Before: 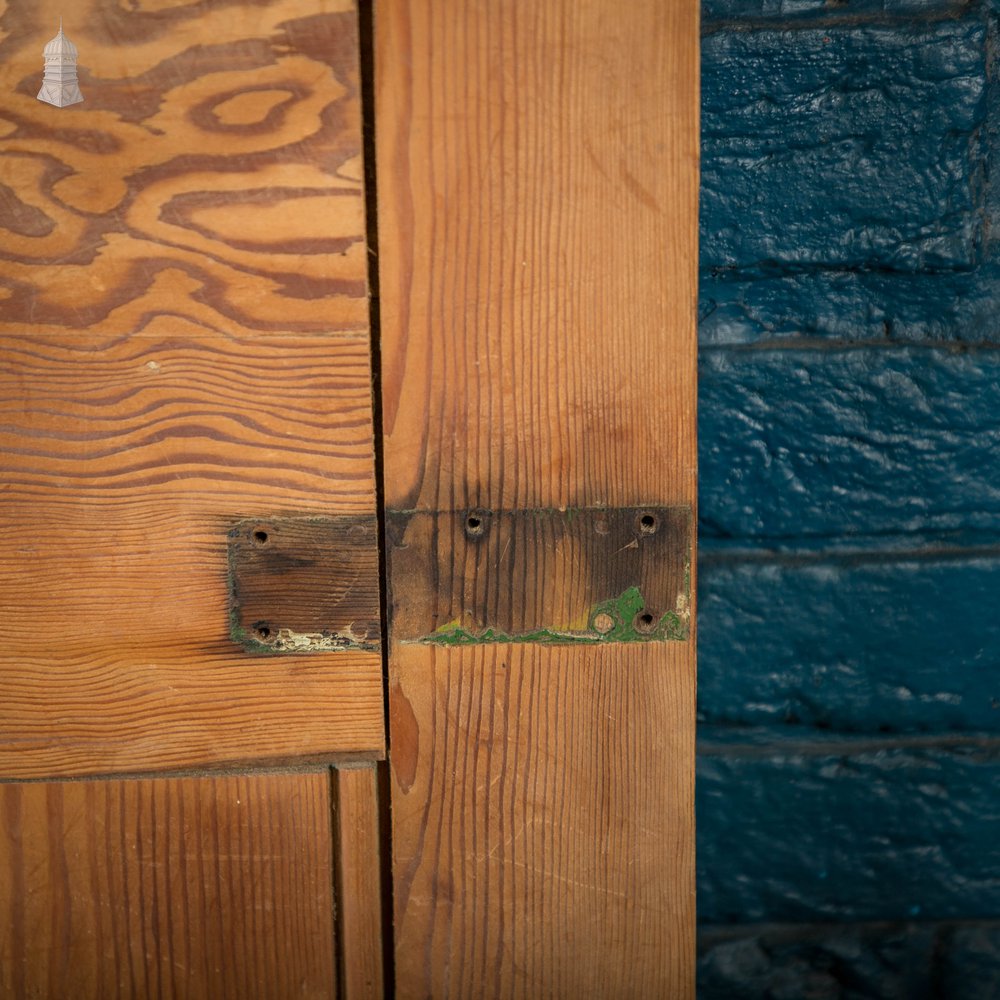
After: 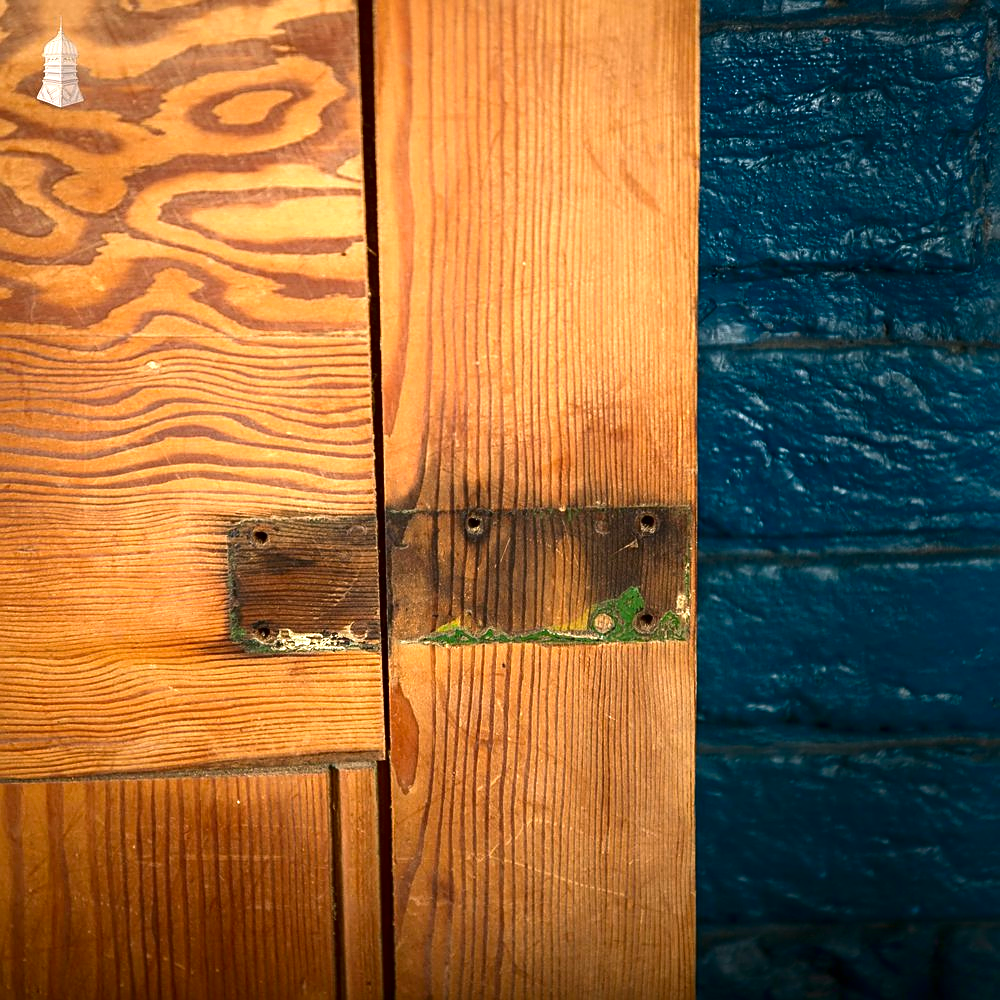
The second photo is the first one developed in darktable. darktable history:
sharpen: on, module defaults
contrast equalizer: octaves 7, y [[0.6 ×6], [0.55 ×6], [0 ×6], [0 ×6], [0 ×6]], mix -0.3
exposure: exposure 1.15 EV, compensate highlight preservation false
contrast brightness saturation: contrast 0.1, brightness -0.26, saturation 0.14
